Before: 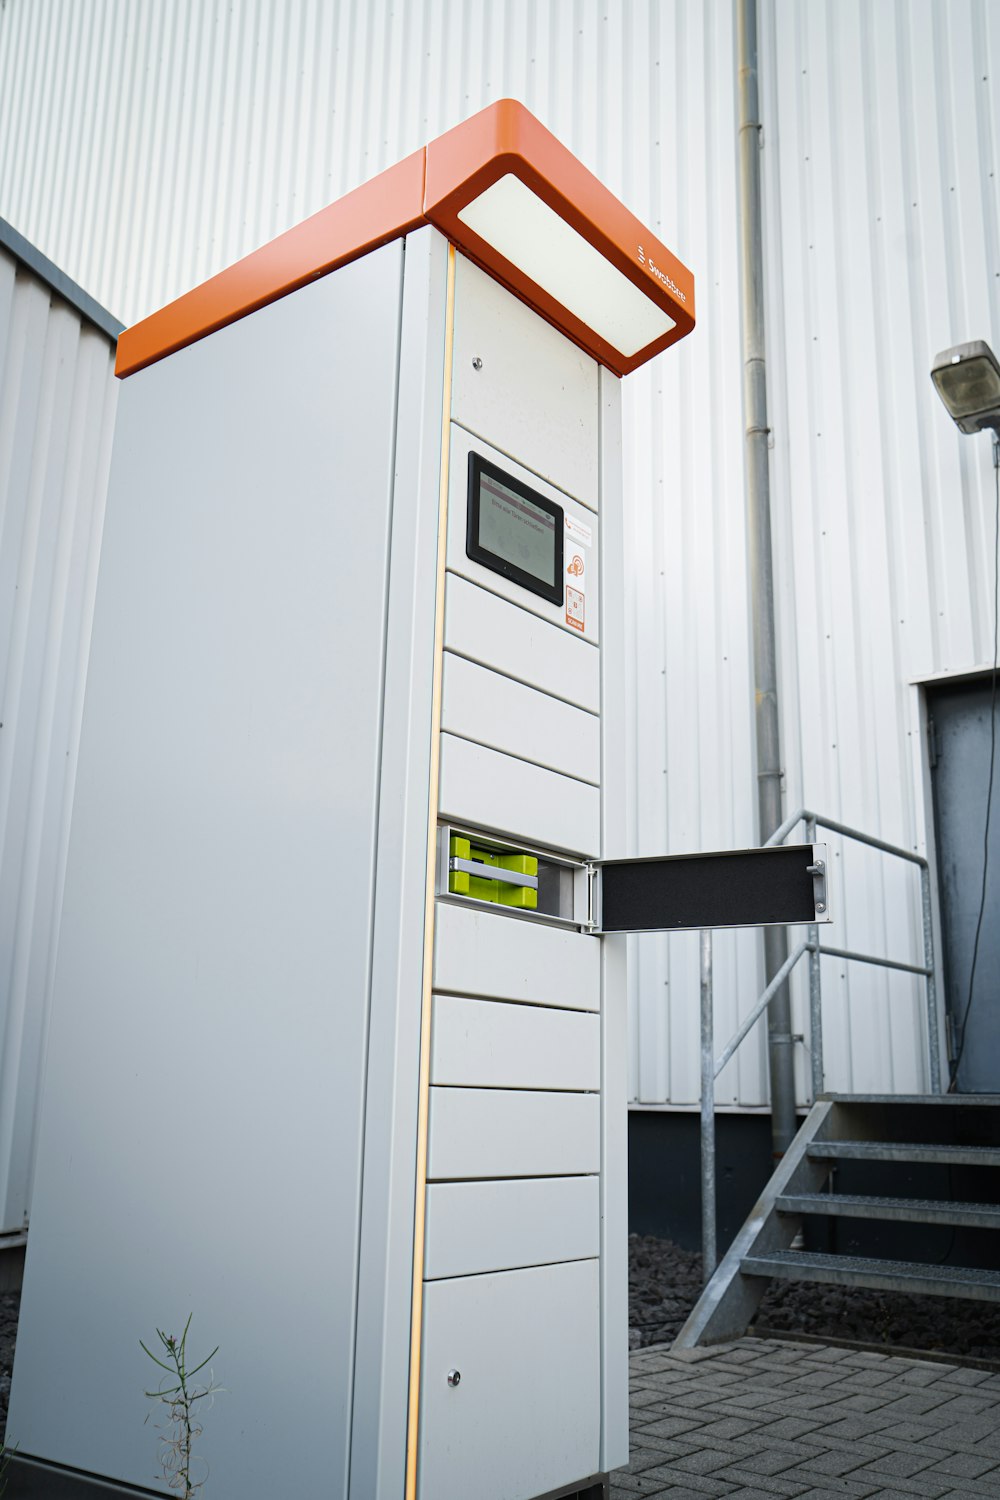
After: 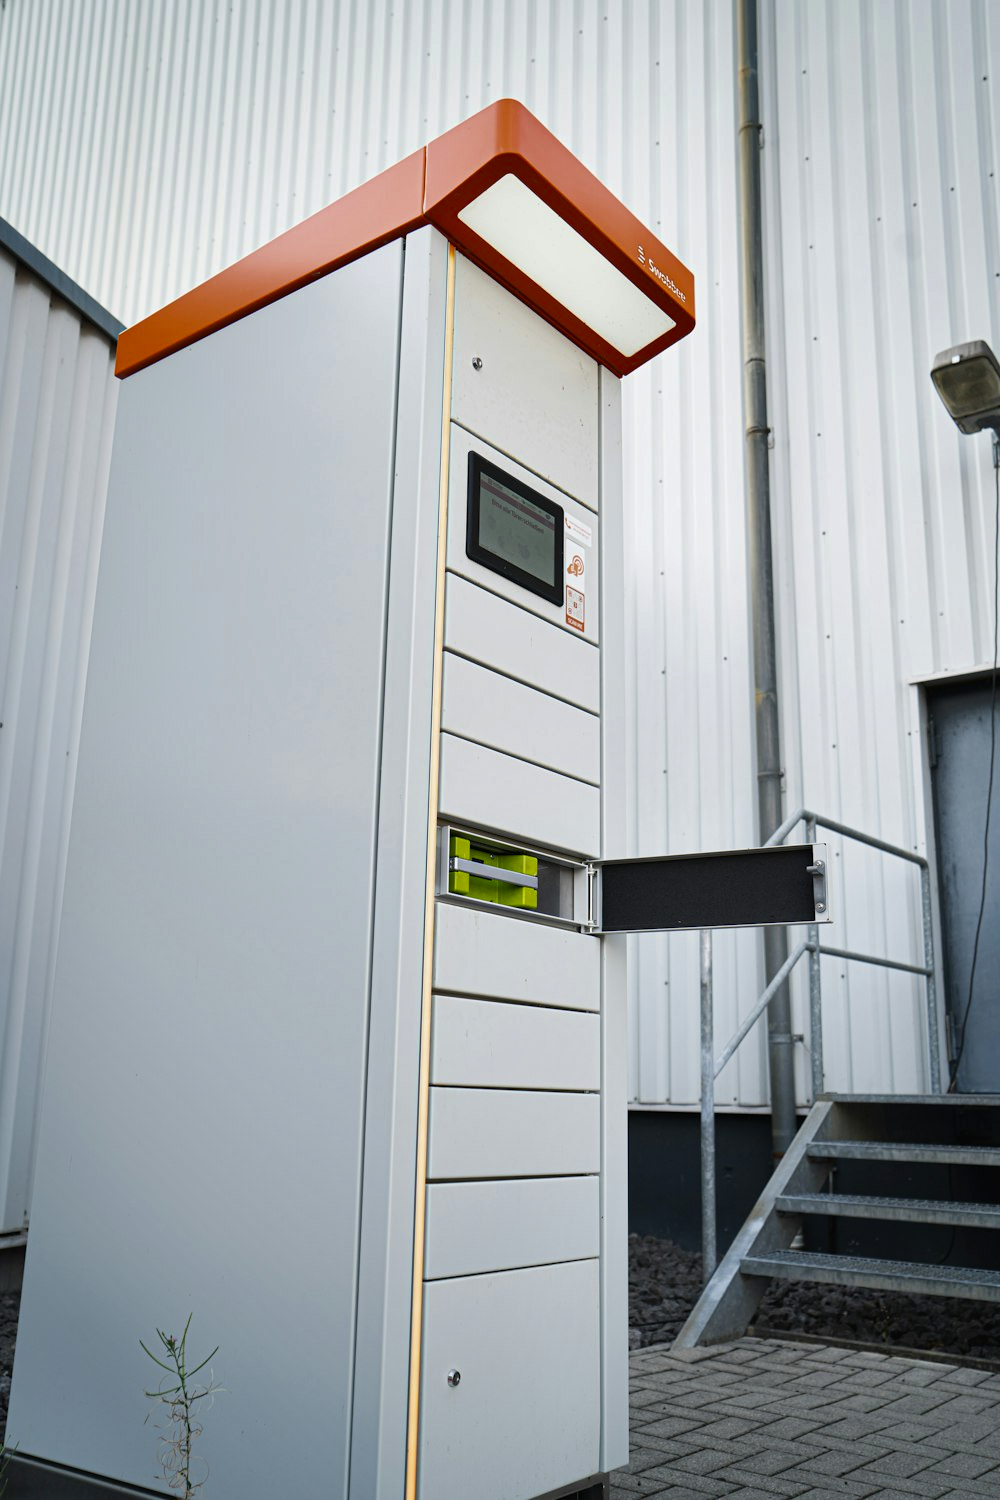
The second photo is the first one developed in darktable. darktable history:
shadows and highlights: low approximation 0.01, soften with gaussian
exposure: compensate highlight preservation false
